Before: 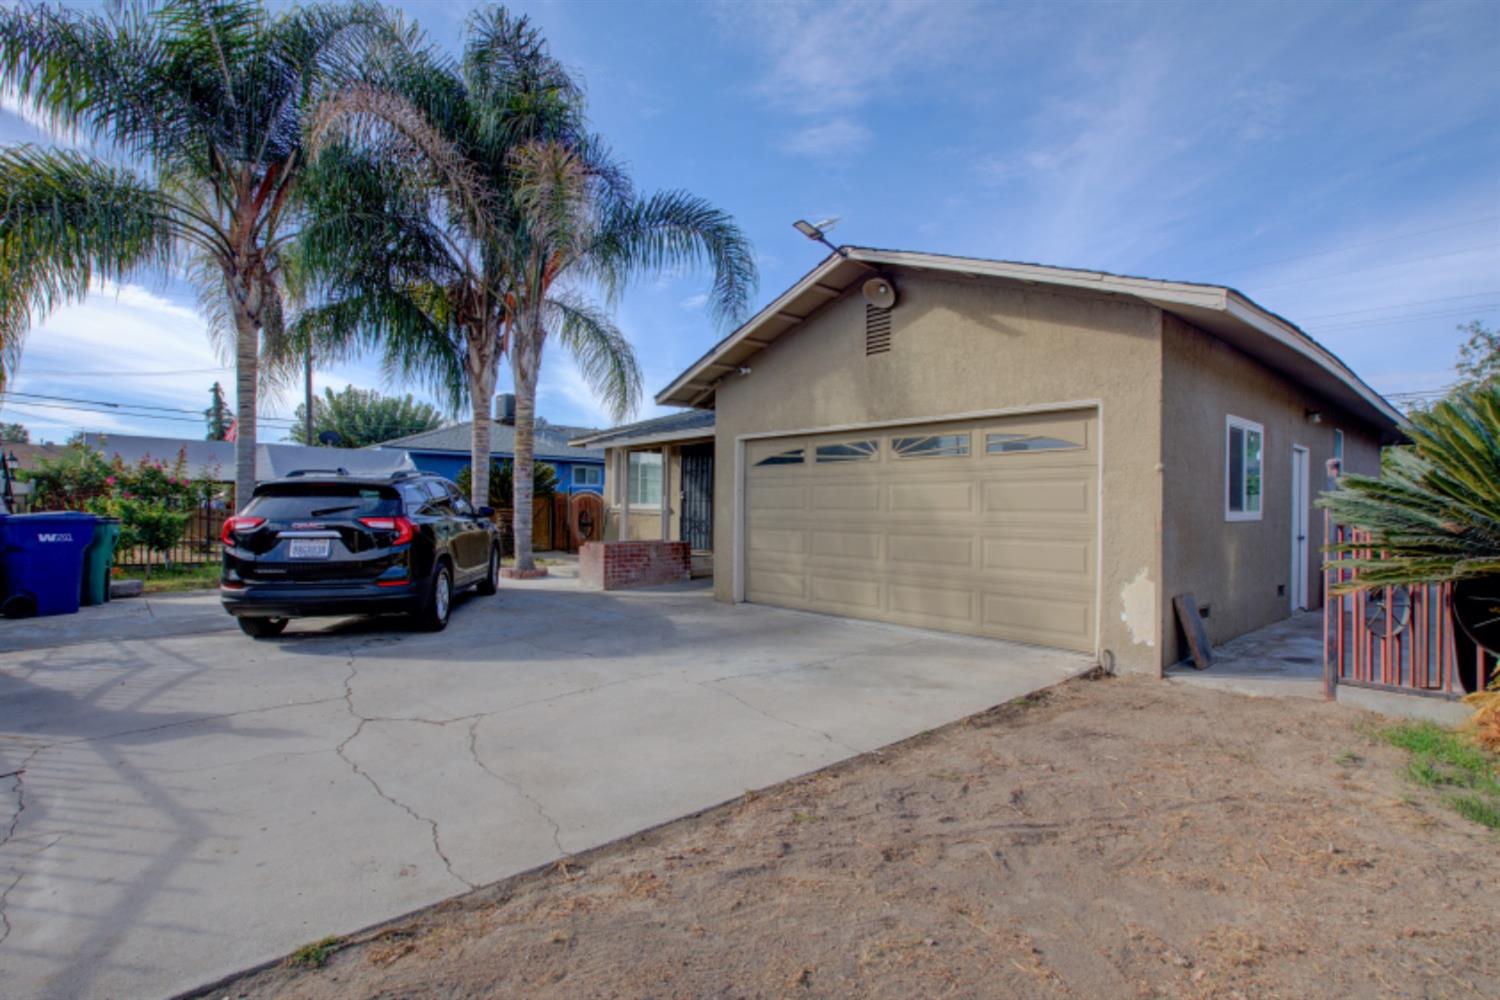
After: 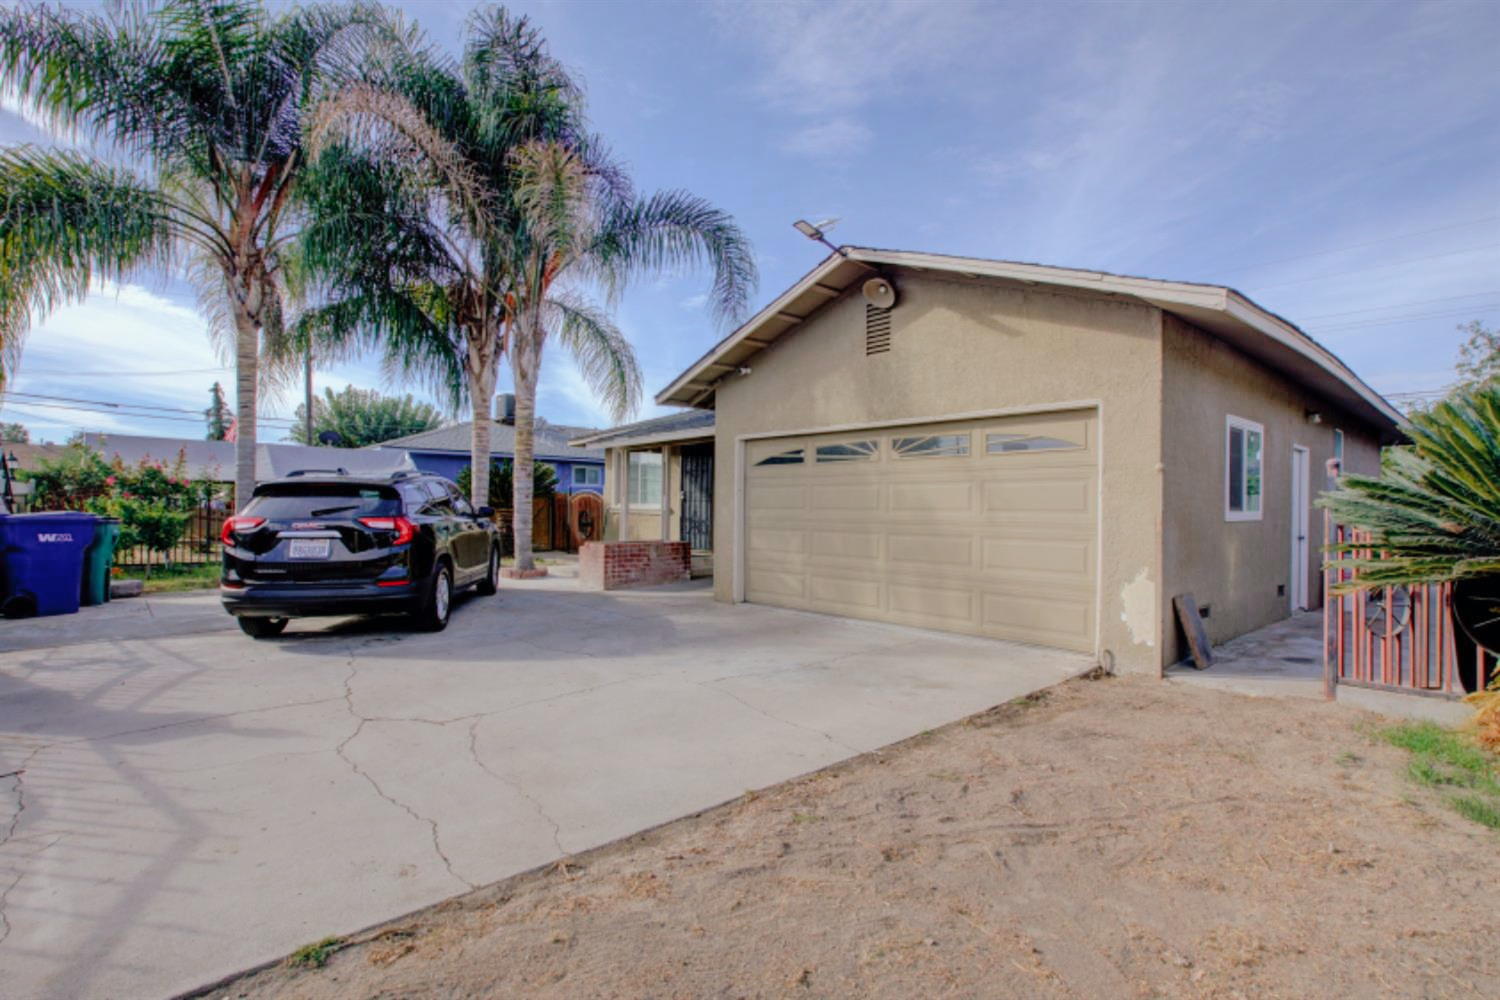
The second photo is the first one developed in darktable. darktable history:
tone curve: curves: ch0 [(0, 0) (0.003, 0.003) (0.011, 0.014) (0.025, 0.027) (0.044, 0.044) (0.069, 0.064) (0.1, 0.108) (0.136, 0.153) (0.177, 0.208) (0.224, 0.275) (0.277, 0.349) (0.335, 0.422) (0.399, 0.492) (0.468, 0.557) (0.543, 0.617) (0.623, 0.682) (0.709, 0.745) (0.801, 0.826) (0.898, 0.916) (1, 1)], preserve colors none
color look up table: target L [93.38, 92.29, 91.07, 85.54, 82.74, 74.23, 67.89, 66.01, 65.99, 45.48, 49.78, 27.52, 18.41, 200.19, 81.55, 77.84, 75.55, 61.9, 49.6, 49.95, 49.64, 46.2, 40.11, 34.91, 22.02, 95.52, 85.93, 79, 74.61, 69, 62.05, 60.09, 55.56, 66.82, 54.46, 41.35, 40.66, 48.93, 35.86, 39.78, 33.15, 25.38, 22.44, 11.26, 2.034, 88.42, 66.44, 62.33, 57.57], target a [-16.11, -28.24, -29.69, -56.14, -59.28, -73.64, -28.27, -77.62, -7.012, -30.63, -28.35, -27.98, -7.524, 0, 0.896, 12.33, 22.59, 60.41, 56.81, 77.6, 31.36, 31.8, 1.125, 52.56, 38.34, 3.814, 19.39, 29.5, 44.41, 22.11, 19.45, 73.15, 79.91, 57.94, 37.36, 13.49, 60.8, 40.63, 3.249, 55.95, 0.377, 42.7, 28.11, 13.54, 5.95, -48.44, -43.69, -19.02, -7.862], target b [40.86, 25.98, 72.17, 59.18, 16.73, 47.02, 42.32, 62.69, 62.35, 45.31, 13.47, 28.19, 20.02, 0, 20.31, 85.11, 57.58, 32.21, 57.91, 55.58, 26.77, 51.68, 37.29, 32.57, 7.149, -3.577, -15.83, -3.919, -24.73, -40.36, 0.886, 1.026, -26.18, -43.82, -9.379, -48.66, 6.238, -64.7, -15.63, -41.54, 4.151, -20.35, -55.5, -30.8, -2.45, -11.63, -10.93, -42.51, -23.01], num patches 49
